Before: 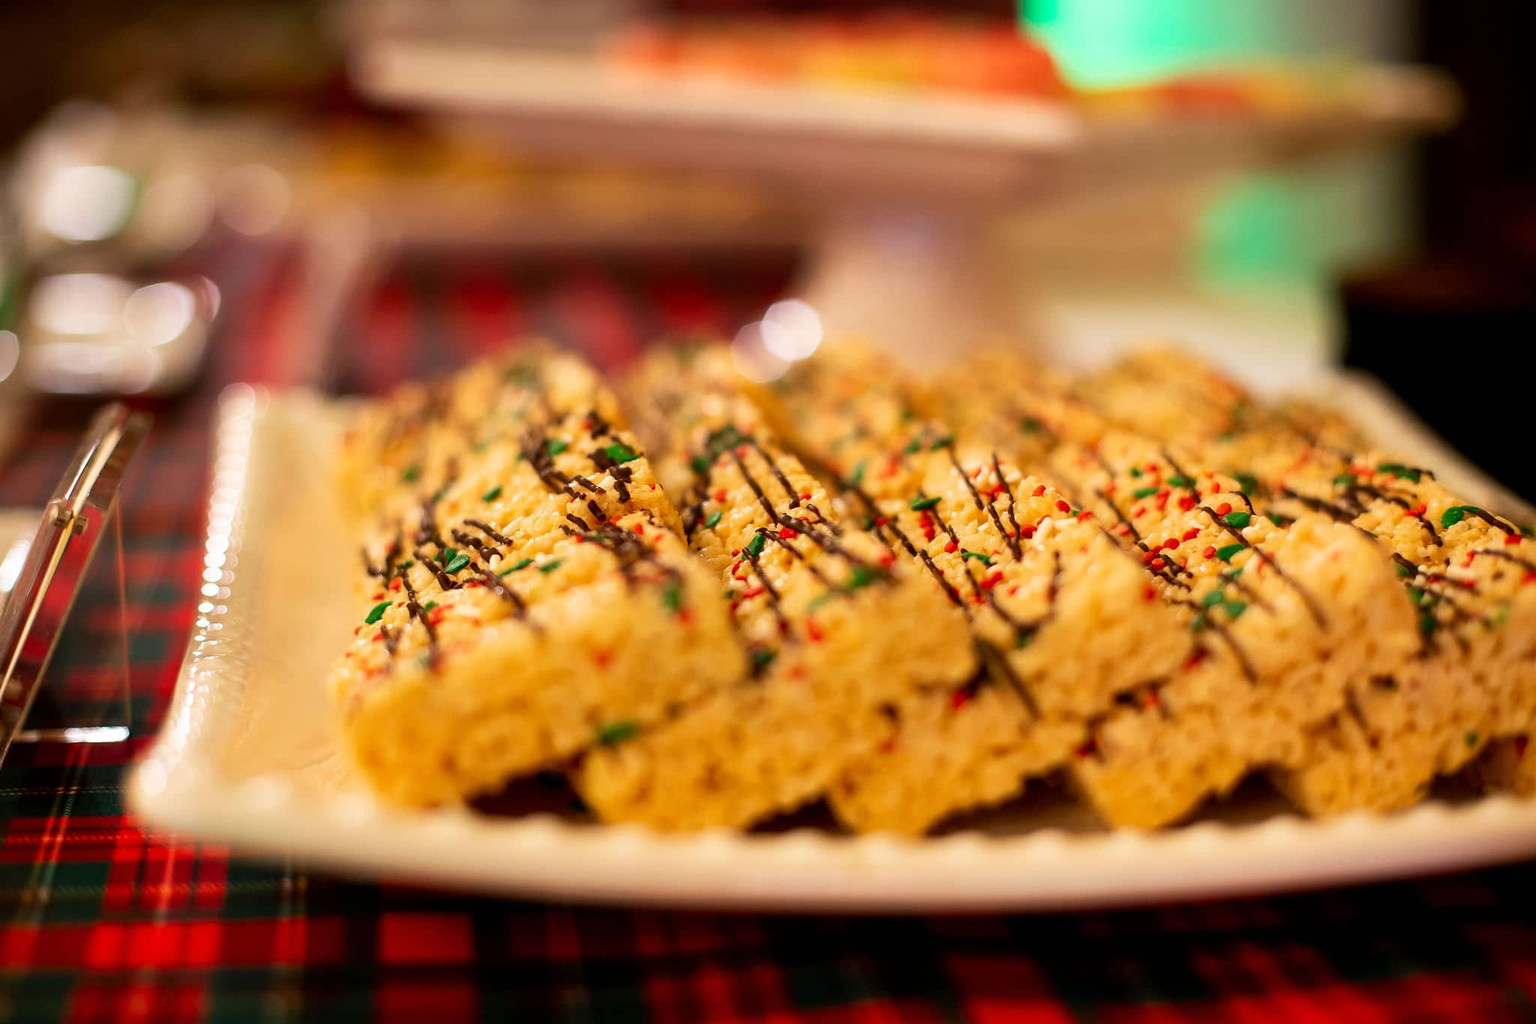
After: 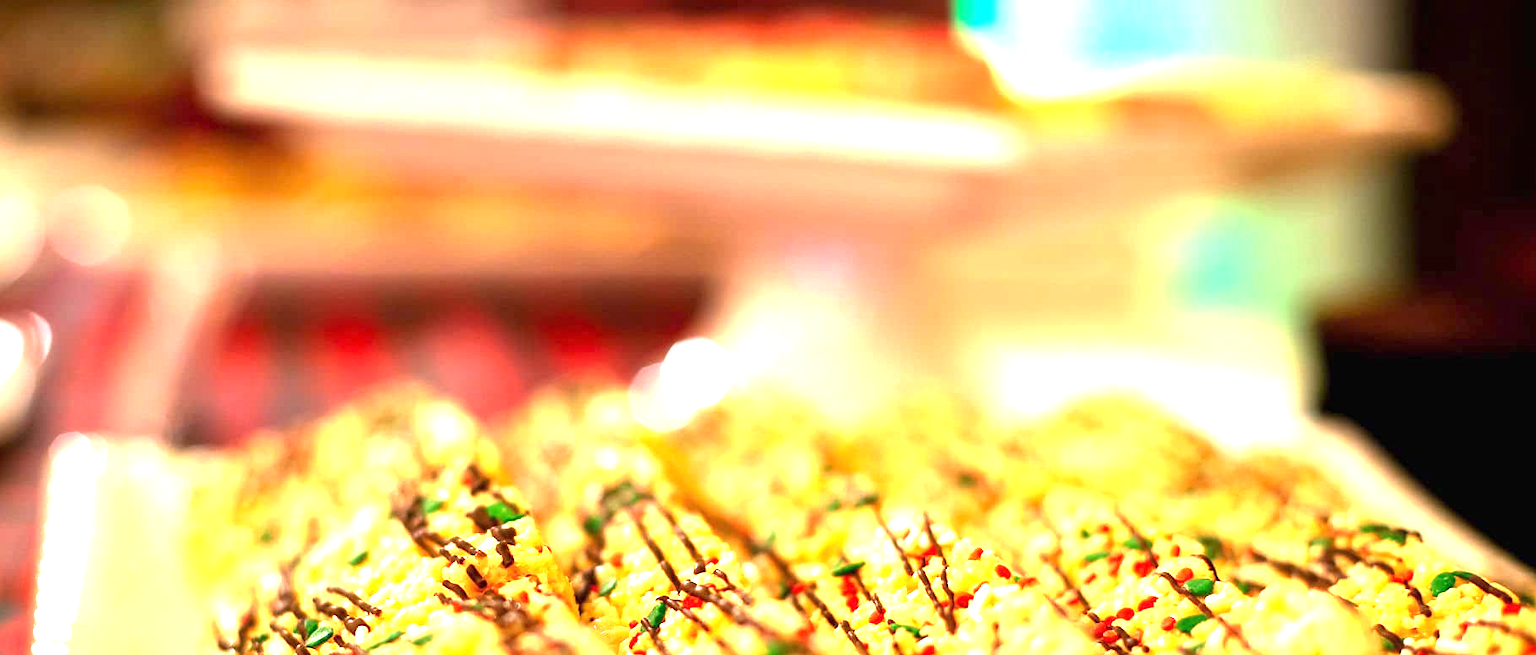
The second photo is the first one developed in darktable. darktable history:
exposure: black level correction 0, exposure 1.748 EV, compensate highlight preservation false
crop and rotate: left 11.414%, bottom 43.262%
